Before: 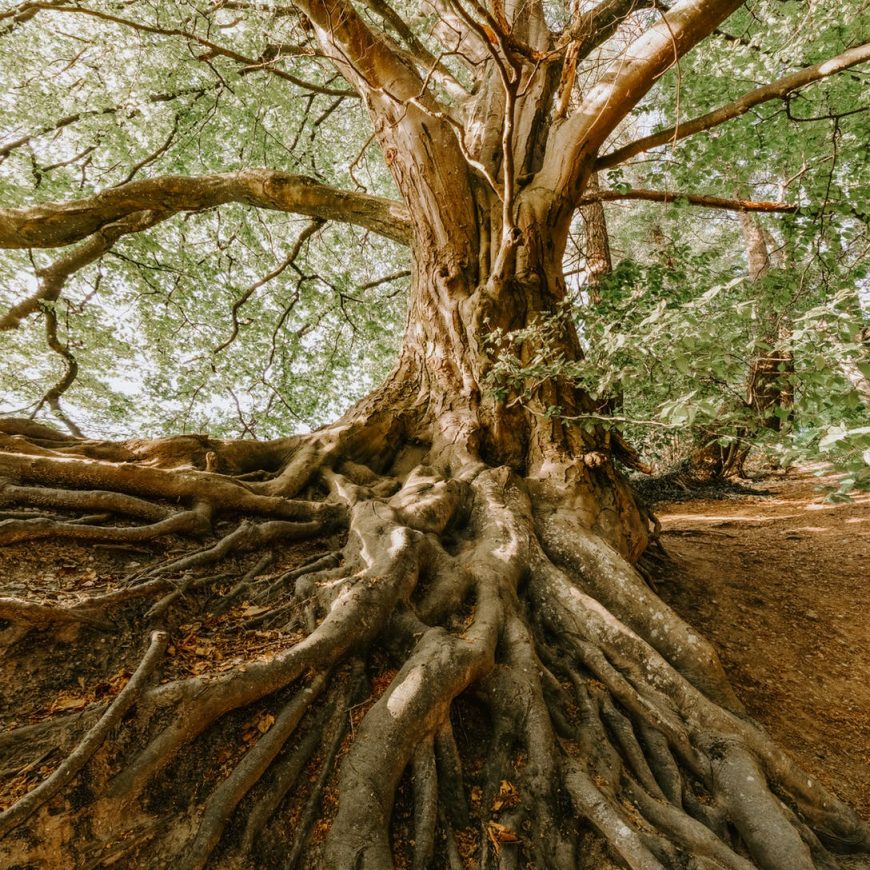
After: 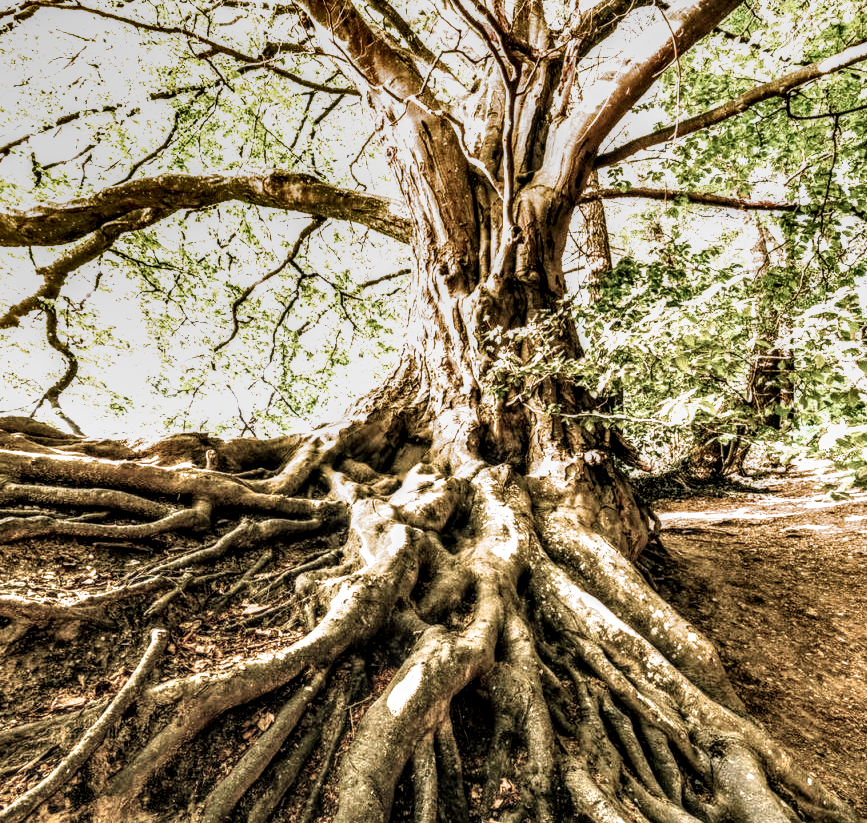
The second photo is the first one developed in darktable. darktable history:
crop: top 0.269%, right 0.262%, bottom 5.075%
shadows and highlights: shadows 43.65, white point adjustment -1.54, soften with gaussian
exposure: exposure 0.61 EV, compensate exposure bias true, compensate highlight preservation false
filmic rgb: black relative exposure -8.02 EV, white relative exposure 2.34 EV, hardness 6.61
color balance rgb: highlights gain › chroma 0.922%, highlights gain › hue 24.41°, global offset › luminance -0.267%, linear chroma grading › global chroma 9.943%, perceptual saturation grading › global saturation 31.112%, perceptual brilliance grading › global brilliance 25.071%
local contrast: highlights 22%, detail 197%
contrast brightness saturation: contrast -0.253, saturation -0.448
